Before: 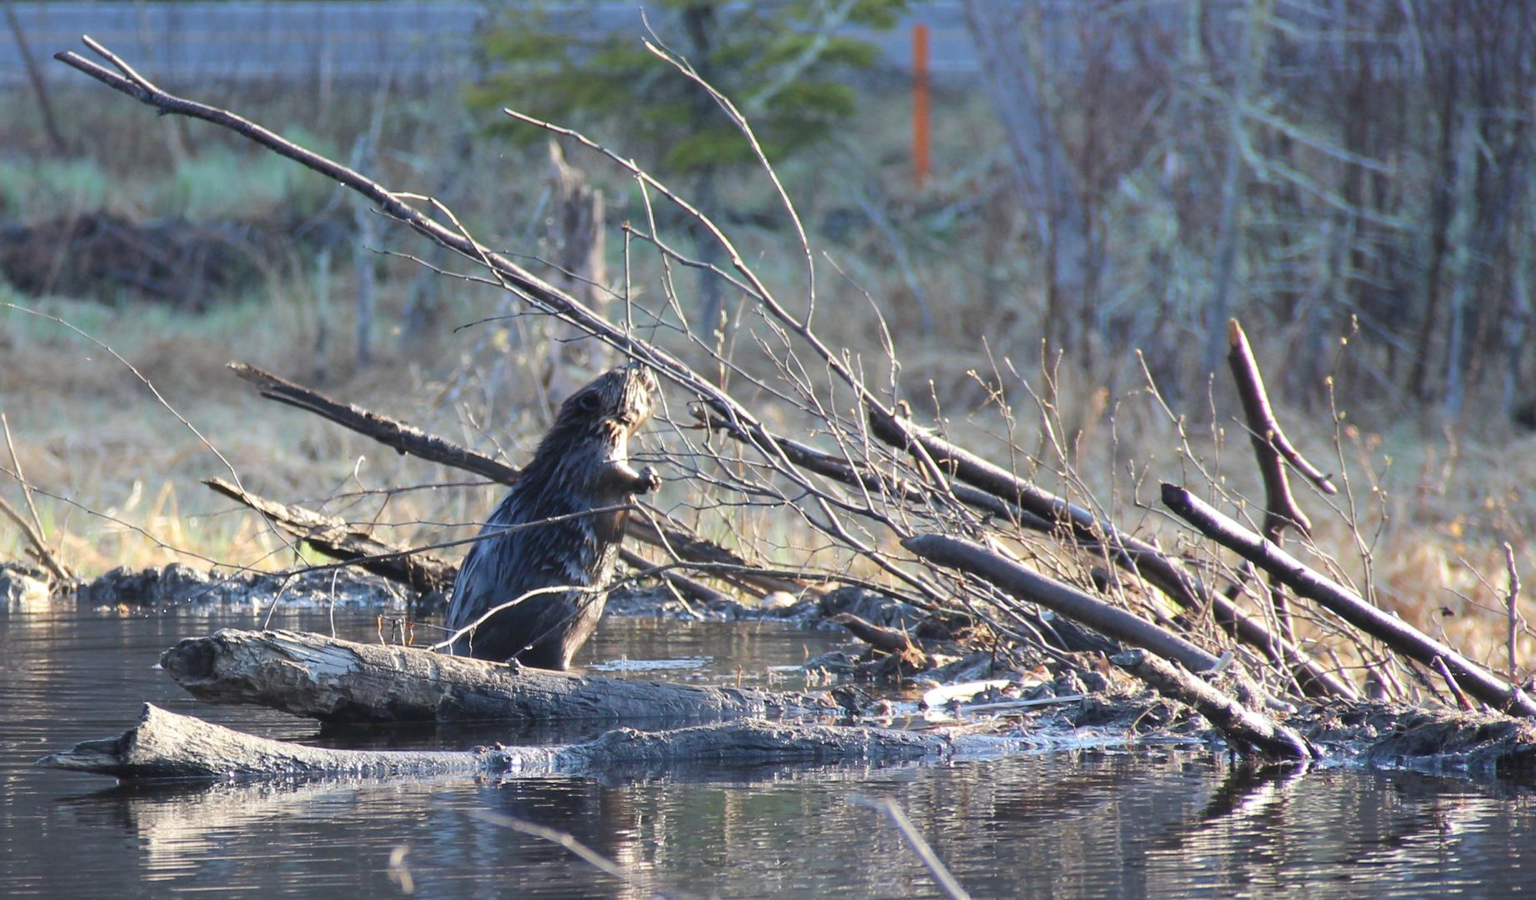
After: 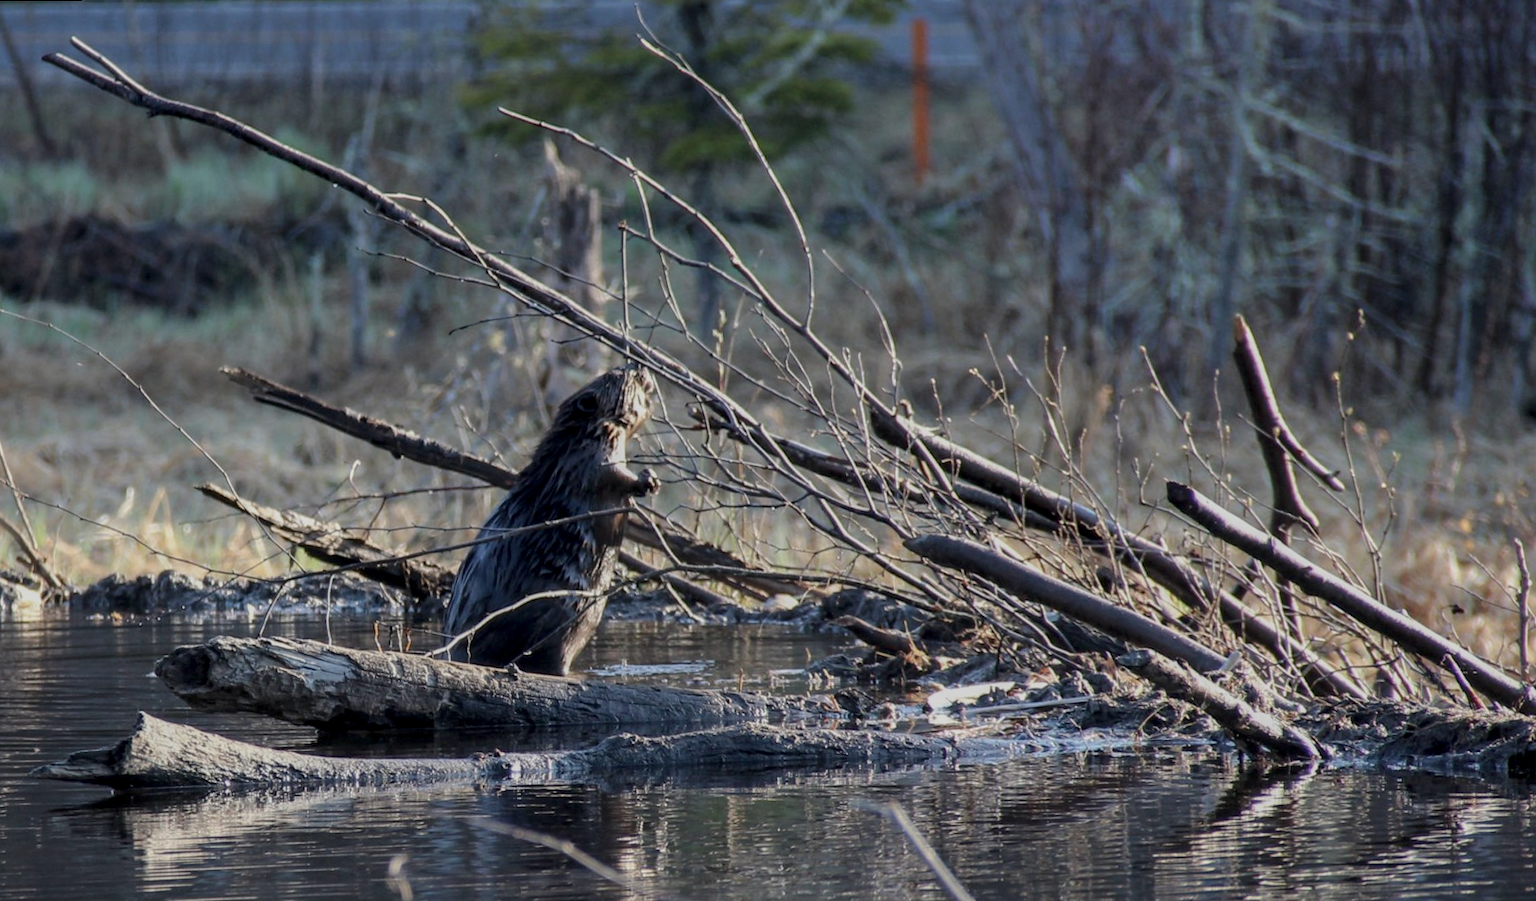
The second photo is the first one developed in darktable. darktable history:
base curve: curves: ch0 [(0, 0) (0.472, 0.455) (1, 1)], preserve colors none
exposure: exposure -1 EV, compensate highlight preservation false
color balance: output saturation 98.5%
rotate and perspective: rotation -0.45°, automatic cropping original format, crop left 0.008, crop right 0.992, crop top 0.012, crop bottom 0.988
local contrast: detail 150%
